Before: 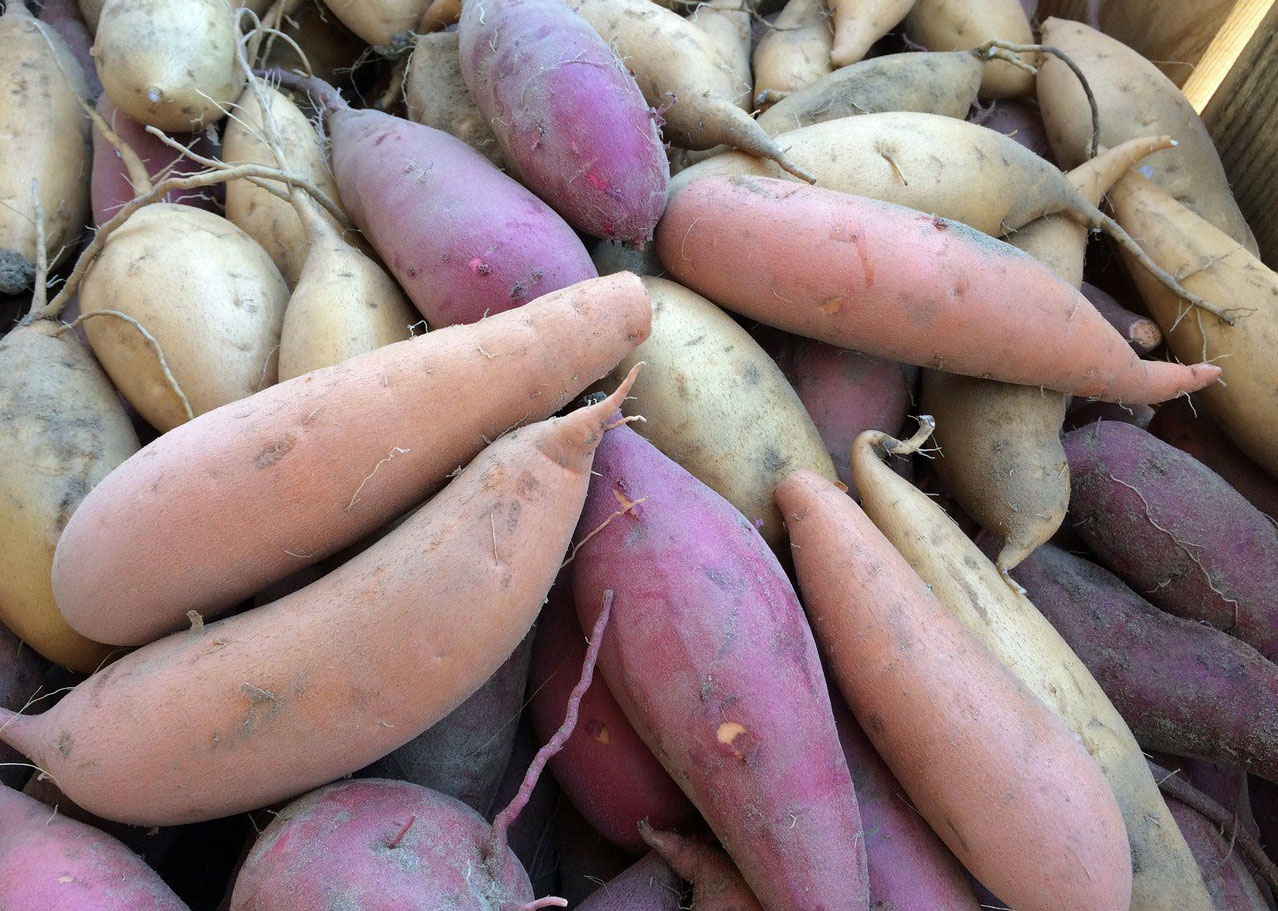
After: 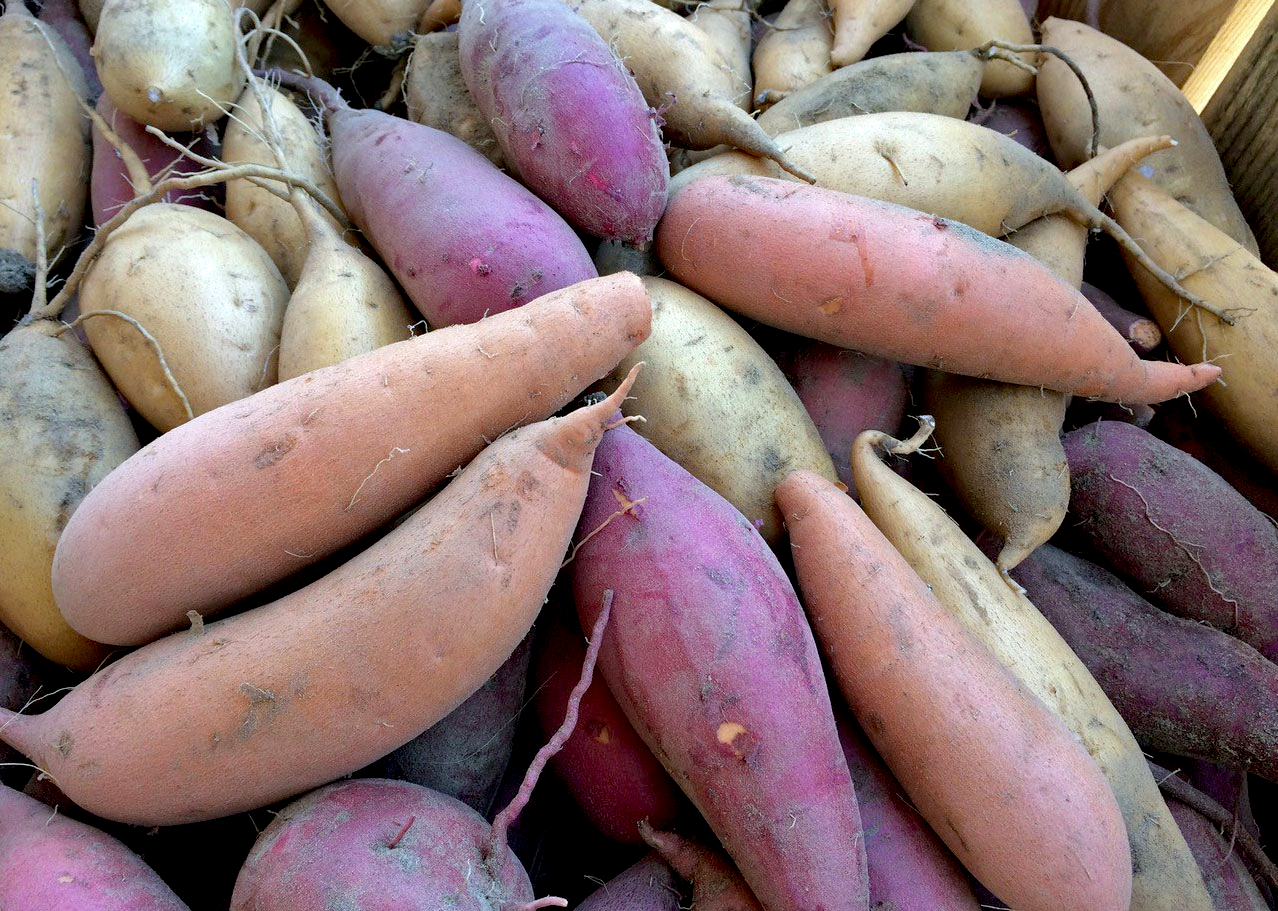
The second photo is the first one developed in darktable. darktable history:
exposure: black level correction 0.011, compensate highlight preservation false
haze removal: compatibility mode true, adaptive false
shadows and highlights: shadows 32.34, highlights -31.39, soften with gaussian
